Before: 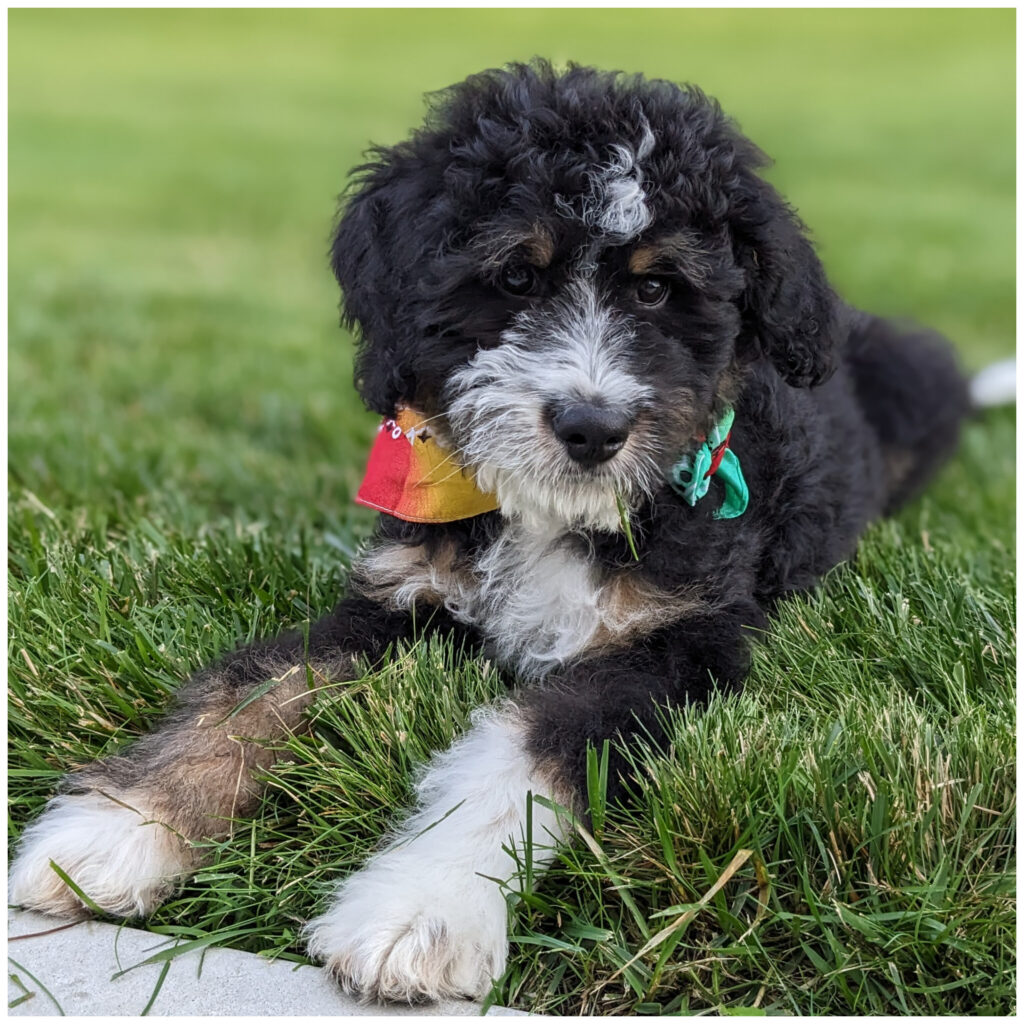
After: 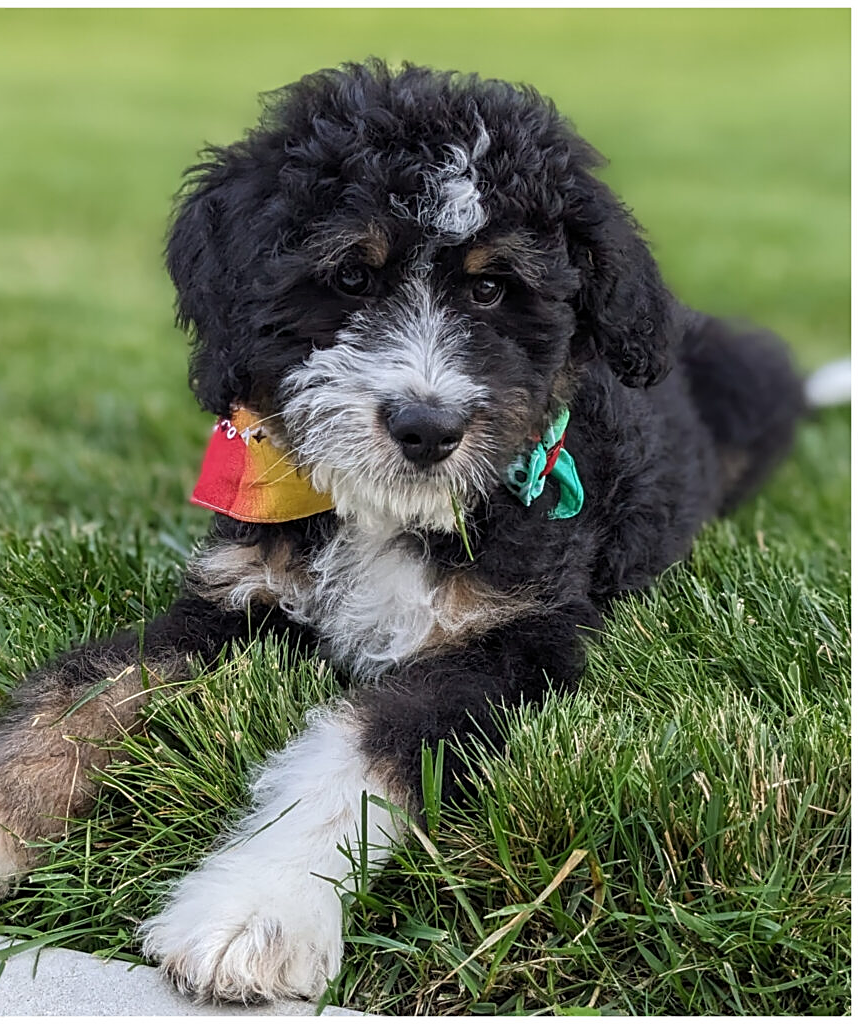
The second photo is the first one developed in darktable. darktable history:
sharpen: on, module defaults
crop: left 16.145%
